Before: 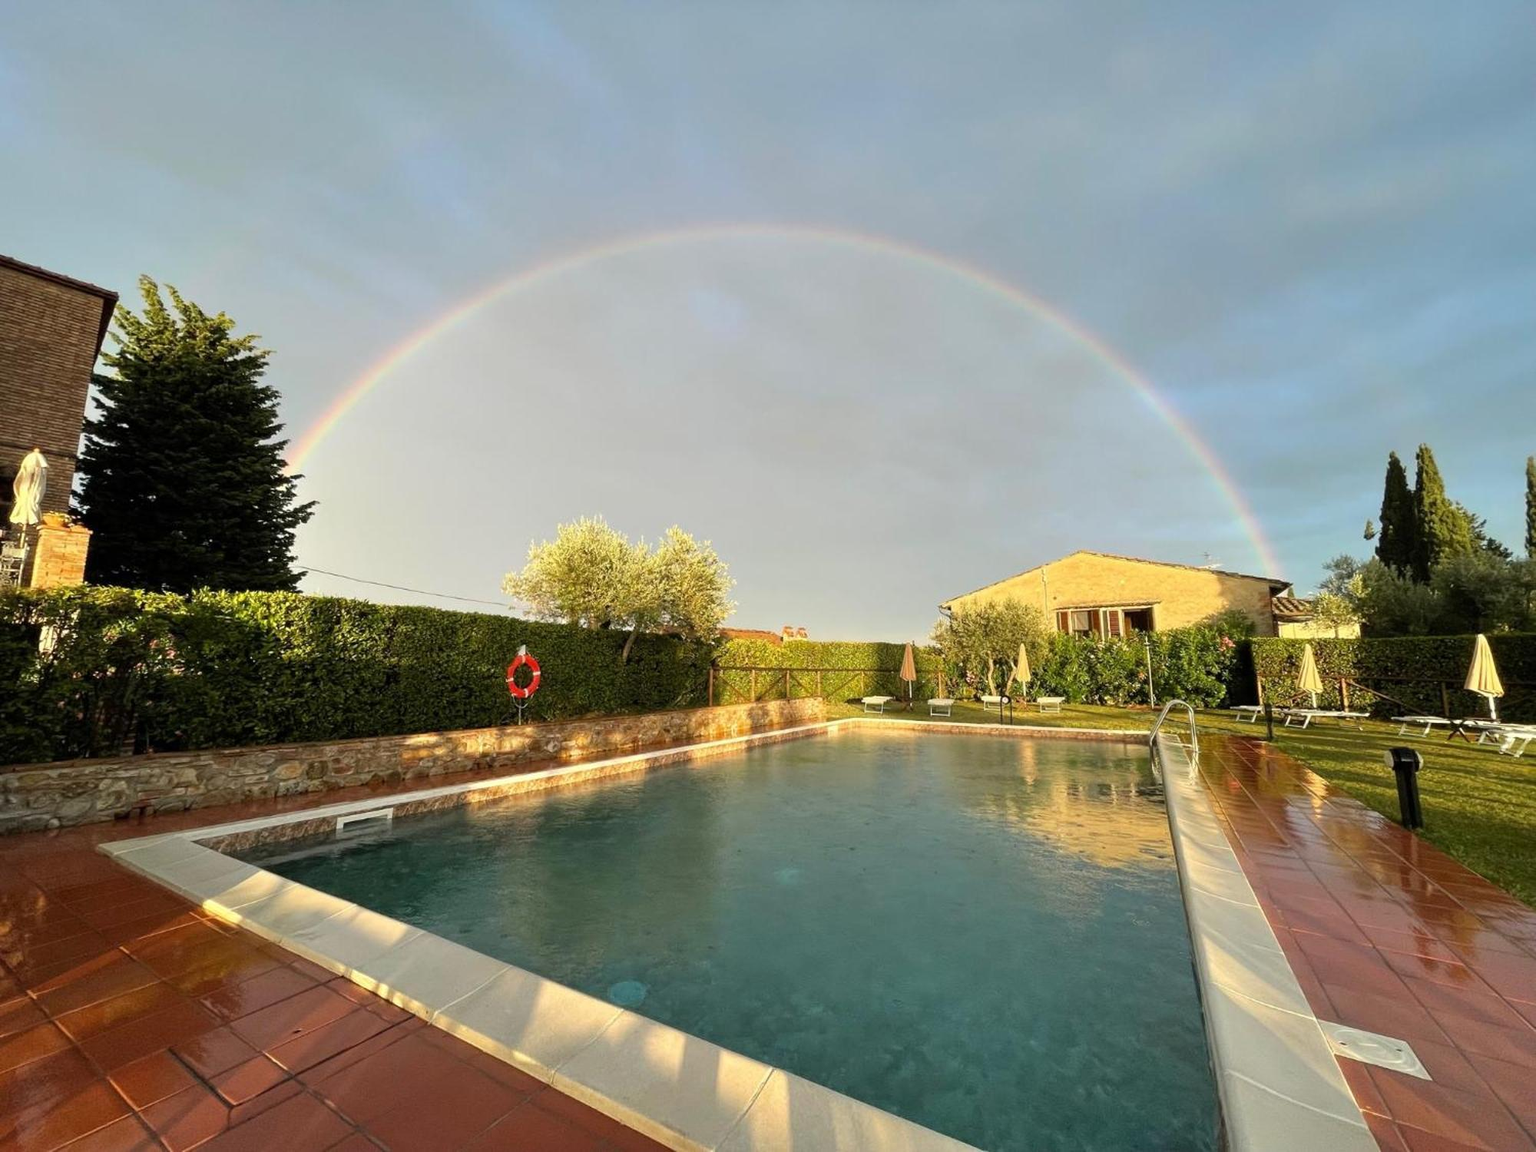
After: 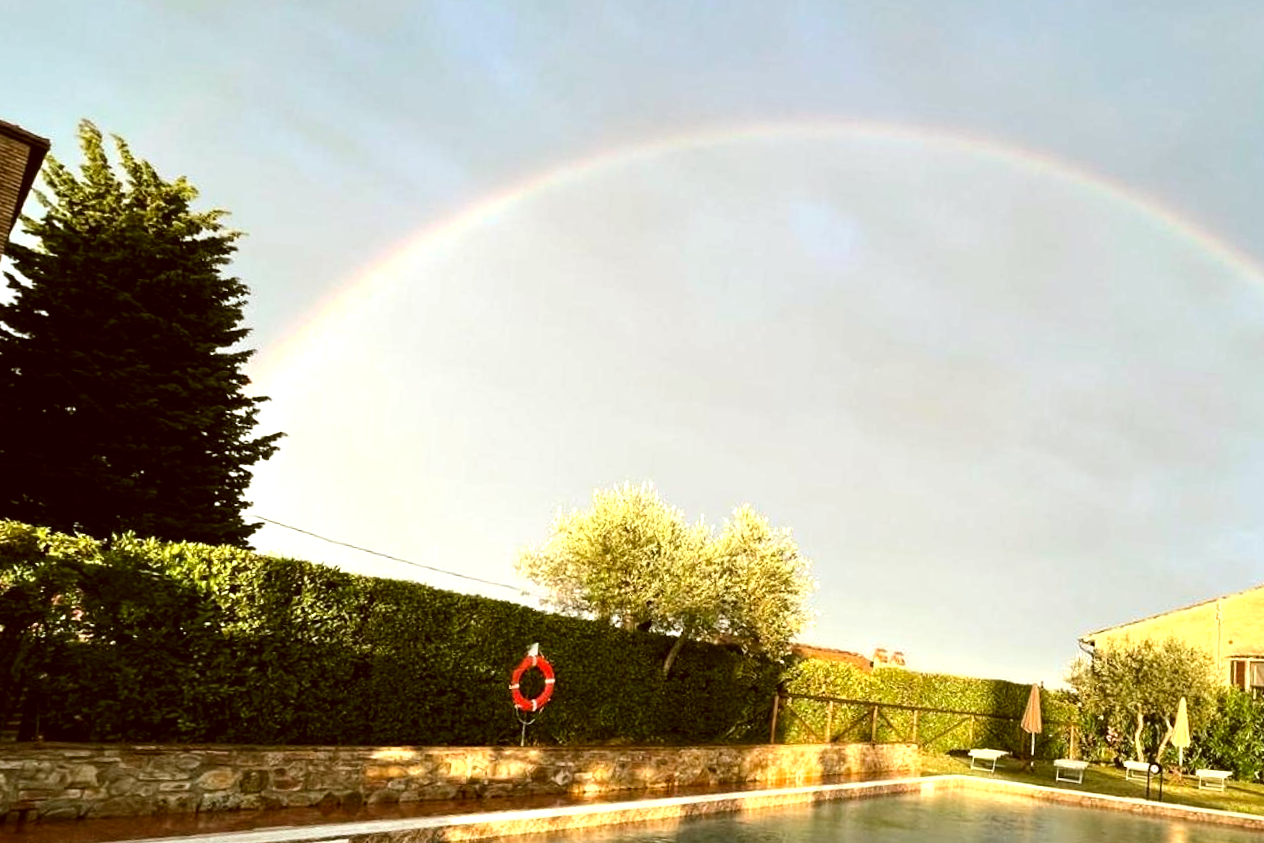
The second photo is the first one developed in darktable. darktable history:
tone equalizer: -8 EV -0.75 EV, -7 EV -0.7 EV, -6 EV -0.6 EV, -5 EV -0.4 EV, -3 EV 0.4 EV, -2 EV 0.6 EV, -1 EV 0.7 EV, +0 EV 0.75 EV, edges refinement/feathering 500, mask exposure compensation -1.57 EV, preserve details no
crop and rotate: angle -4.99°, left 2.122%, top 6.945%, right 27.566%, bottom 30.519%
color correction: highlights a* -0.482, highlights b* 0.161, shadows a* 4.66, shadows b* 20.72
